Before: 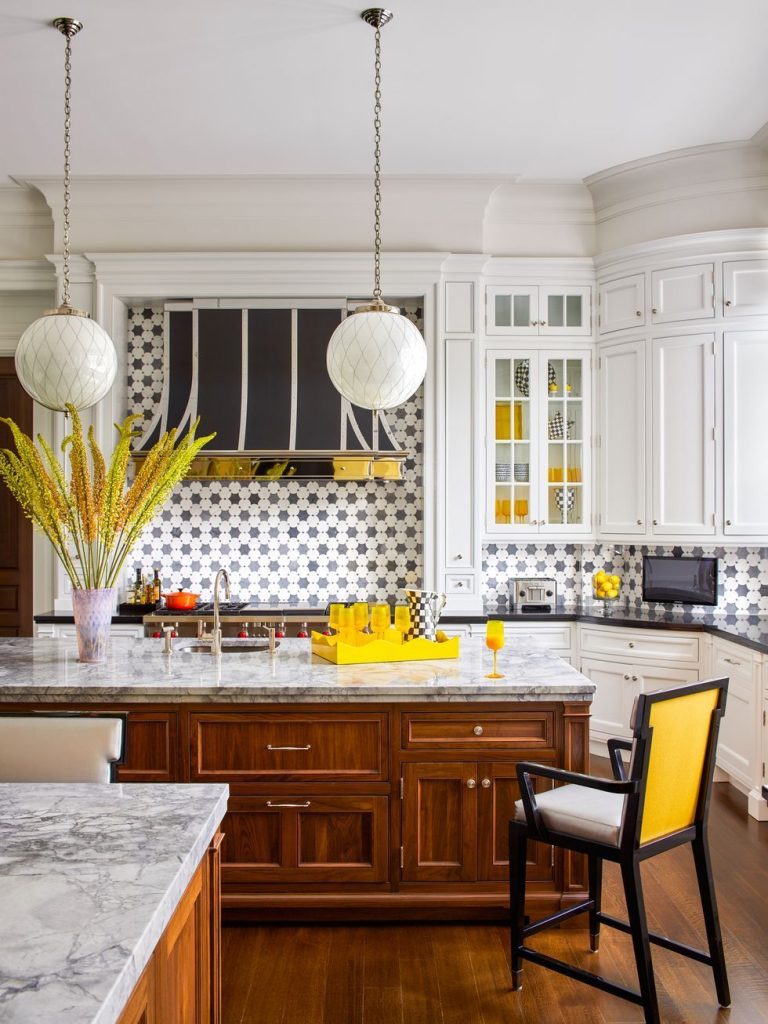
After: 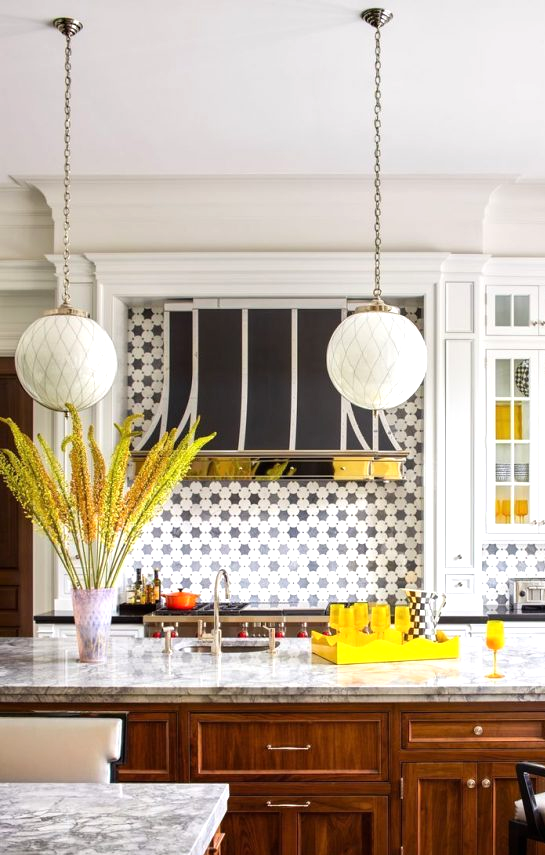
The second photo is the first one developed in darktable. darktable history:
crop: right 28.992%, bottom 16.465%
tone equalizer: -8 EV -0.45 EV, -7 EV -0.367 EV, -6 EV -0.37 EV, -5 EV -0.226 EV, -3 EV 0.233 EV, -2 EV 0.324 EV, -1 EV 0.366 EV, +0 EV 0.411 EV
